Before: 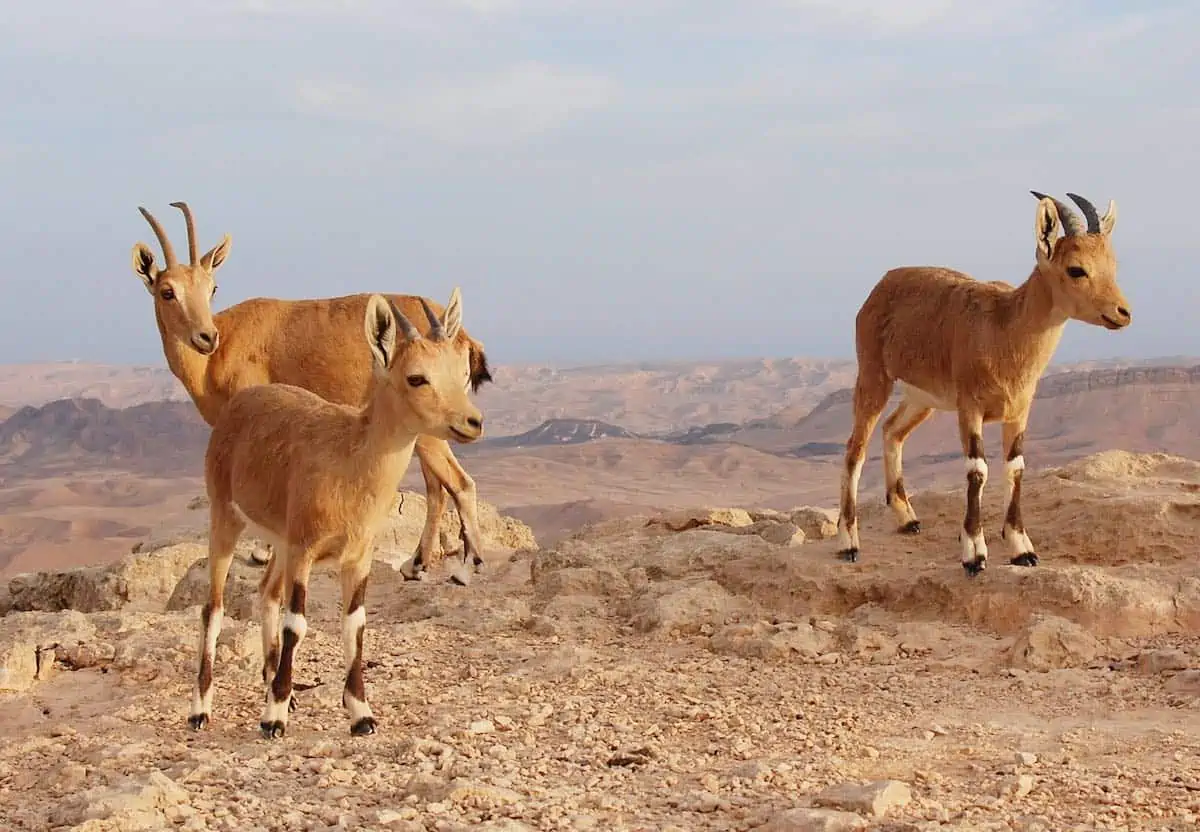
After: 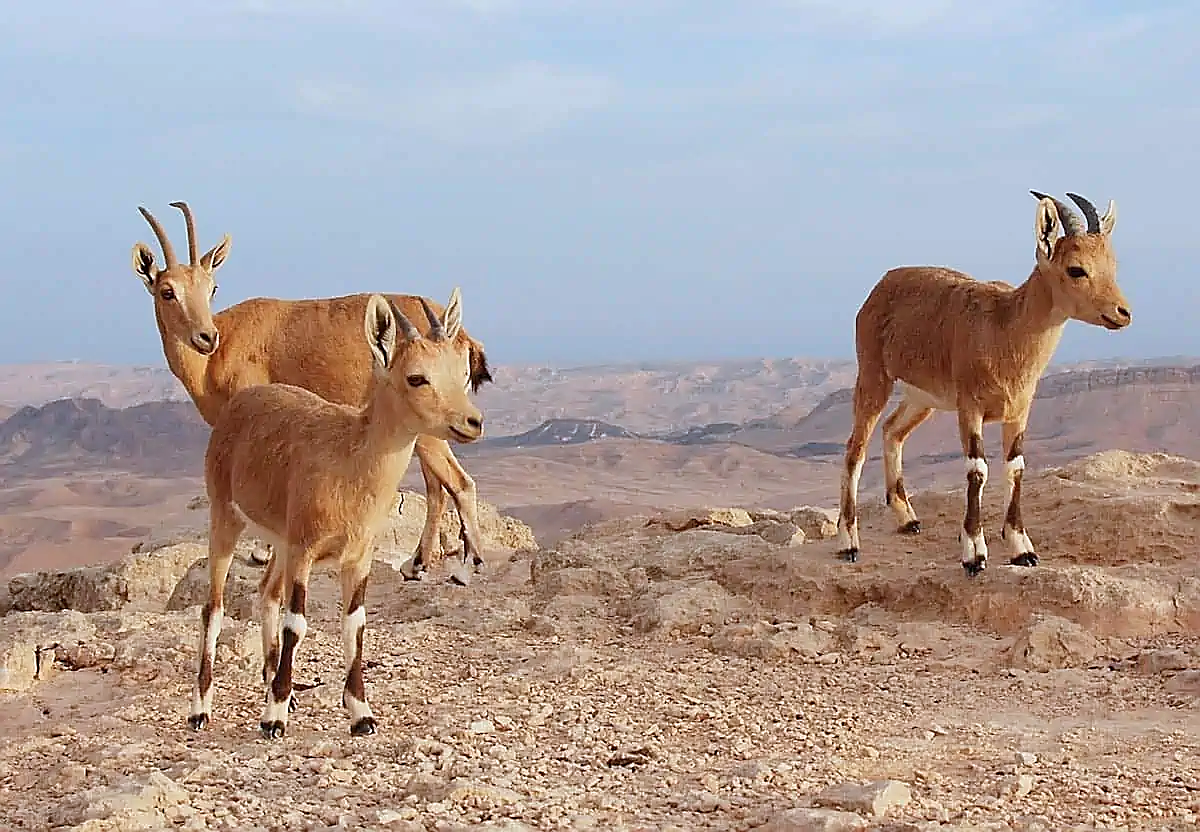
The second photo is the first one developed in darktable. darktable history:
color correction: highlights a* -3.84, highlights b* -10.63
sharpen: radius 1.41, amount 1.262, threshold 0.663
